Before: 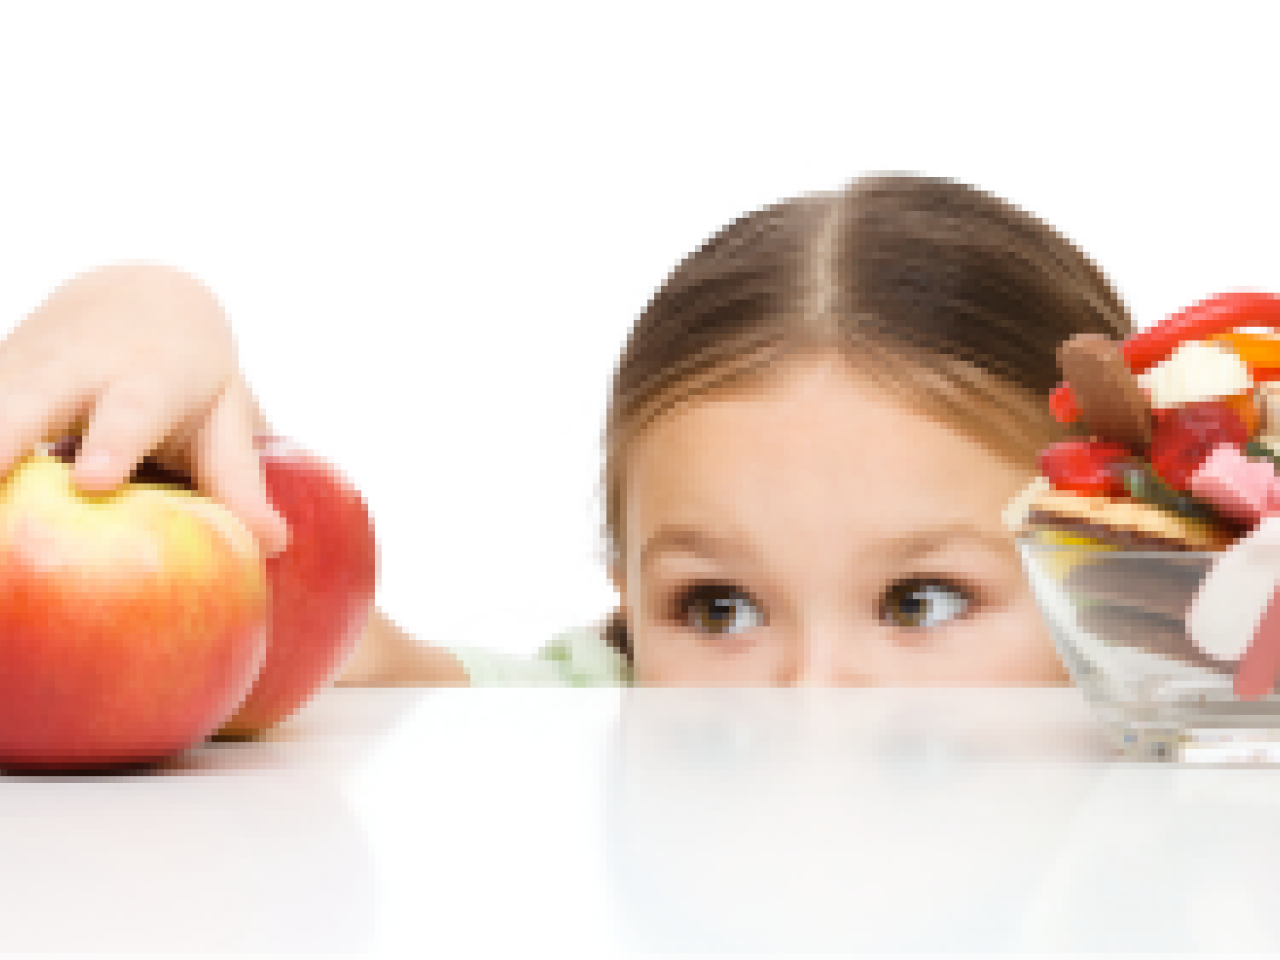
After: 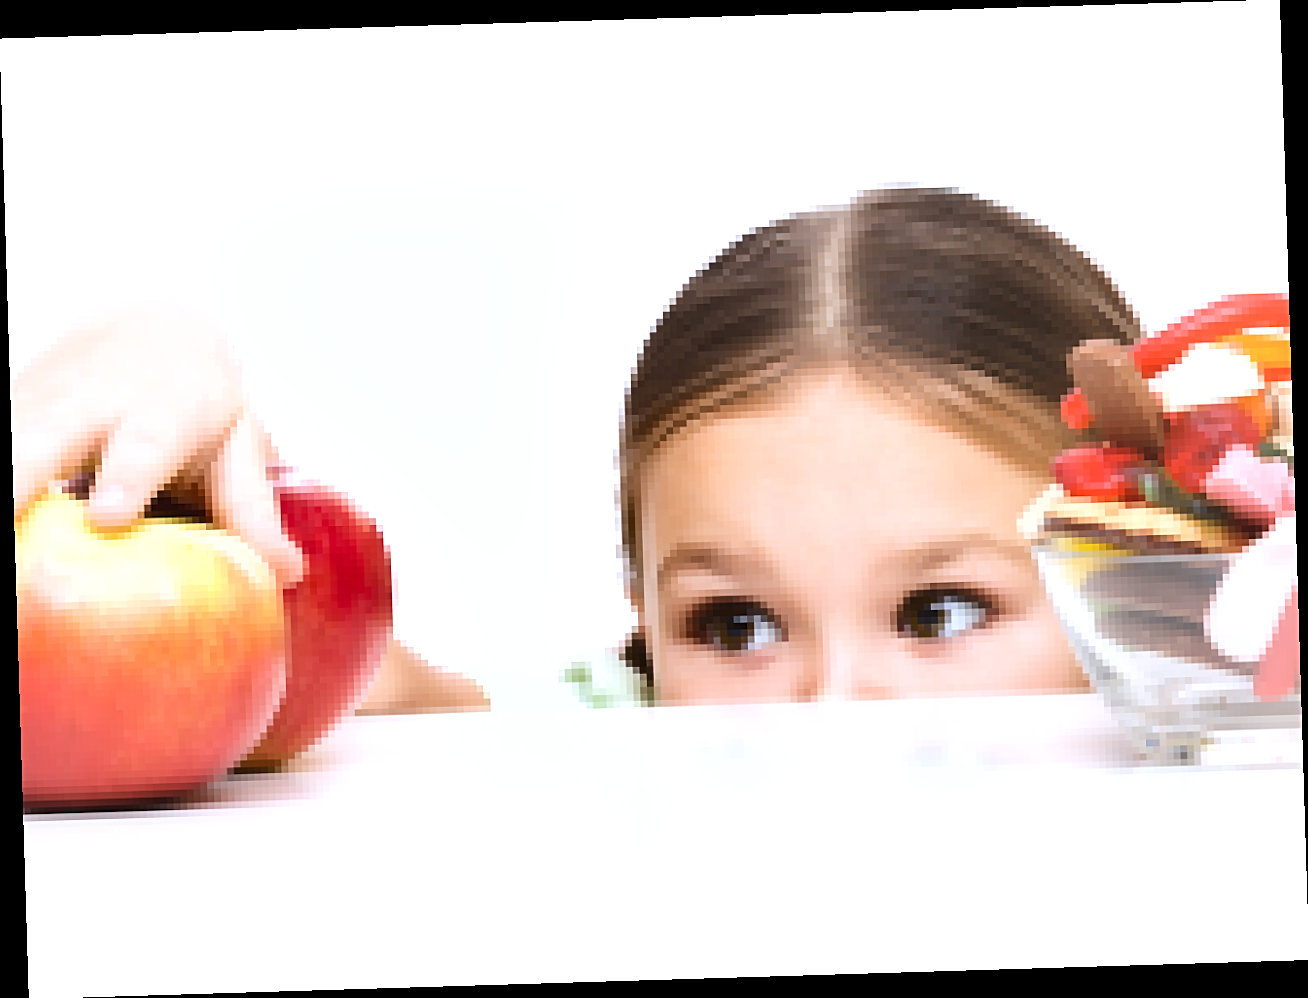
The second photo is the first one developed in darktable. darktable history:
shadows and highlights: shadows 22.7, highlights -48.71, soften with gaussian
color calibration: illuminant as shot in camera, x 0.358, y 0.373, temperature 4628.91 K
sharpen: on, module defaults
tone equalizer: -8 EV -0.417 EV, -7 EV -0.389 EV, -6 EV -0.333 EV, -5 EV -0.222 EV, -3 EV 0.222 EV, -2 EV 0.333 EV, -1 EV 0.389 EV, +0 EV 0.417 EV, edges refinement/feathering 500, mask exposure compensation -1.57 EV, preserve details no
rotate and perspective: rotation -1.75°, automatic cropping off
contrast brightness saturation: brightness 0.15
